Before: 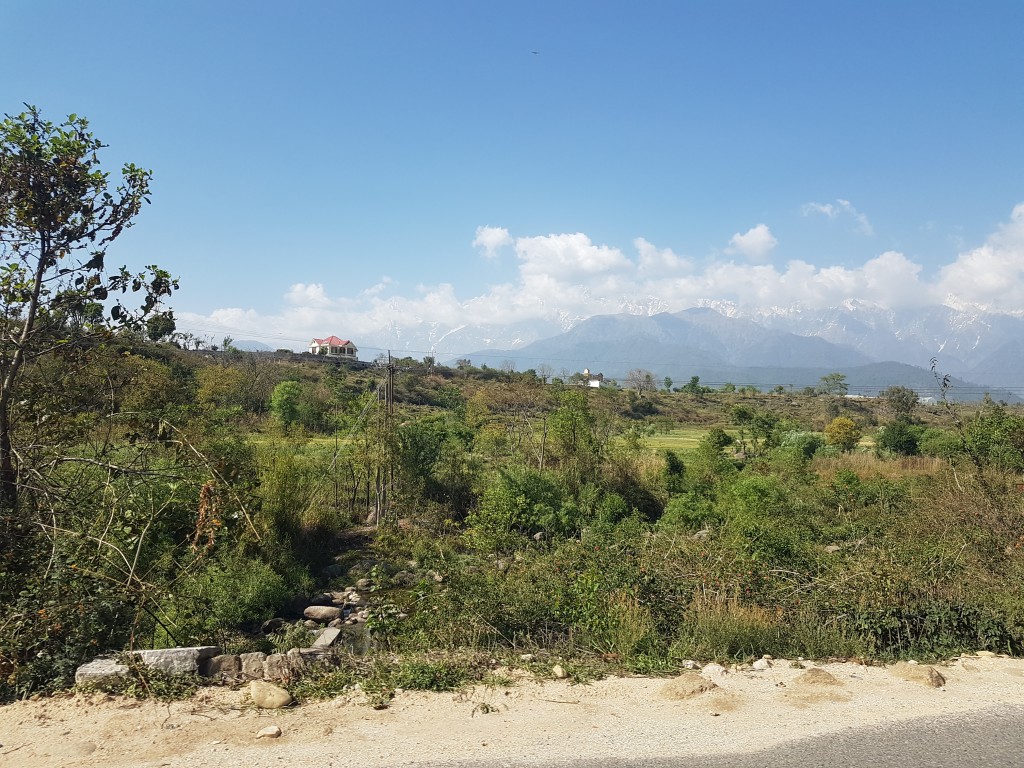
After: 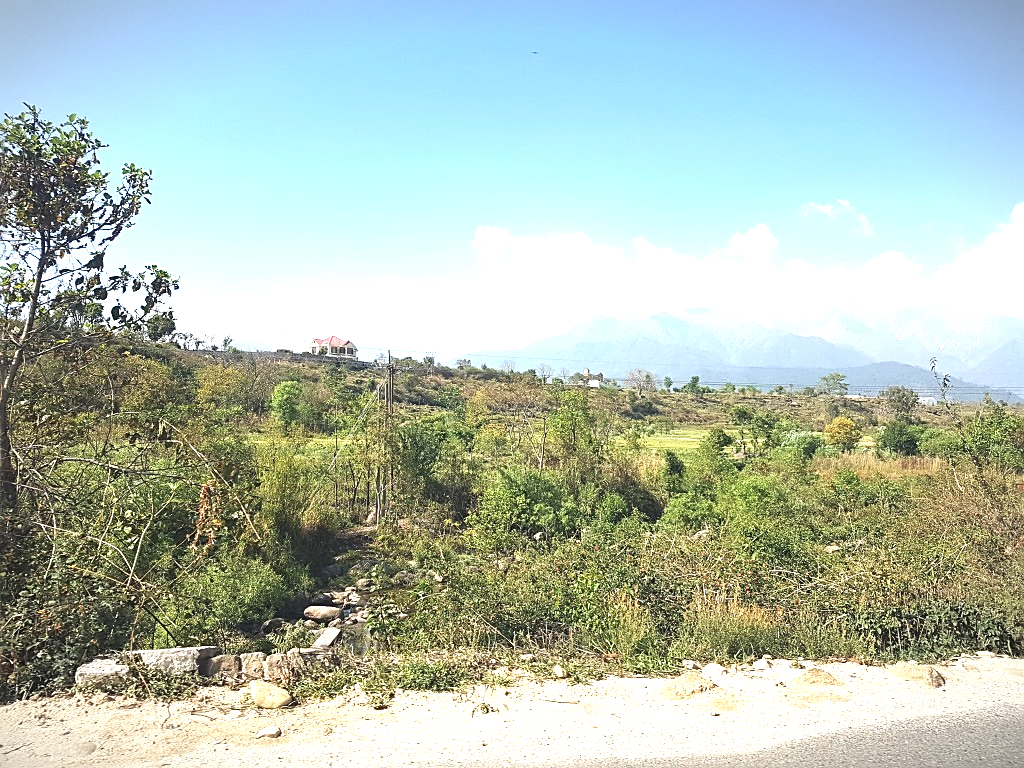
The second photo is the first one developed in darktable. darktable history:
contrast brightness saturation: contrast -0.094, saturation -0.099
vignetting: fall-off start 100.67%, width/height ratio 1.32
exposure: black level correction -0.002, exposure 1.326 EV, compensate highlight preservation false
sharpen: on, module defaults
